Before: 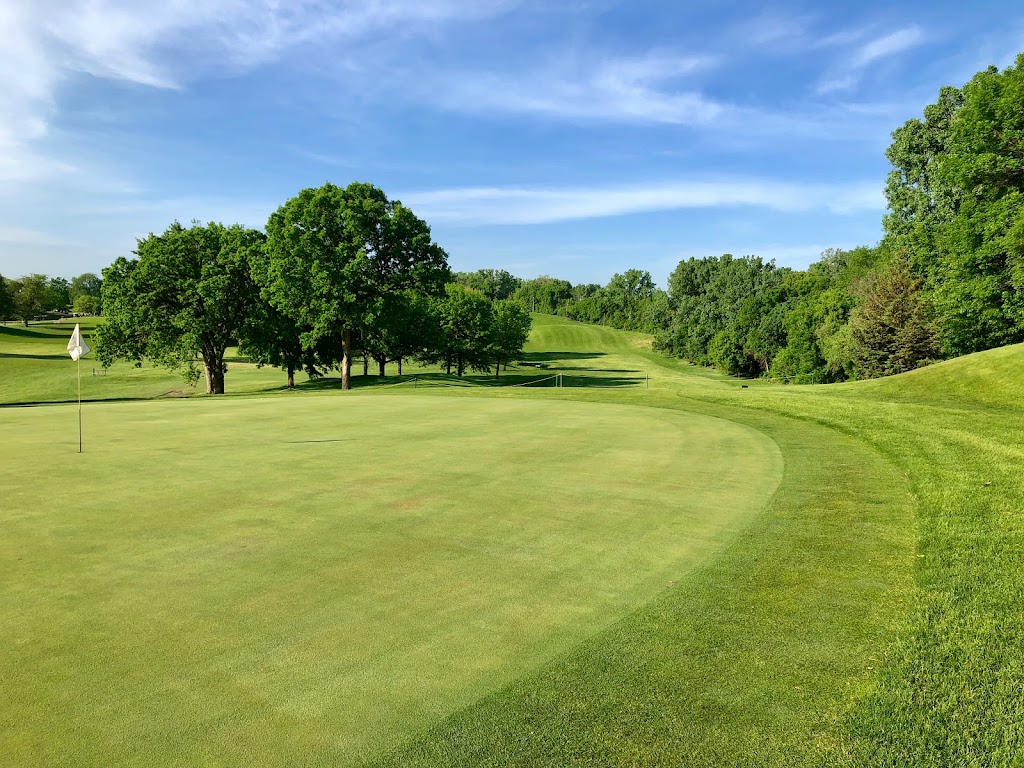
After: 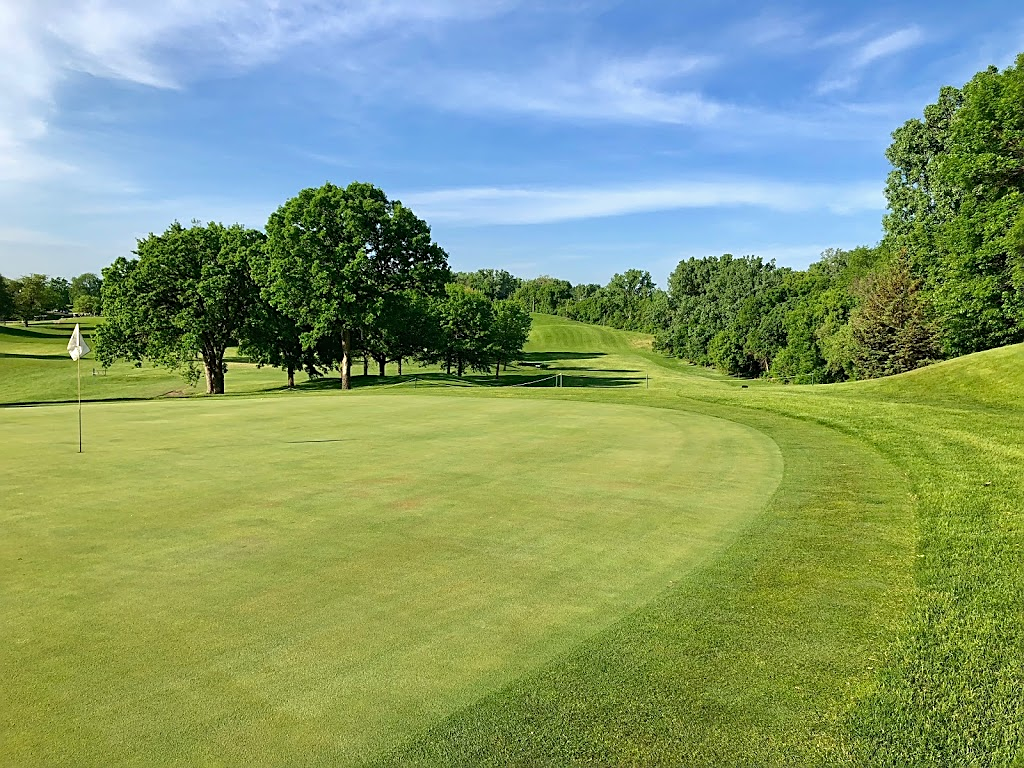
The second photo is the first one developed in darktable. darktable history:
sharpen: on, module defaults
local contrast: mode bilateral grid, contrast 100, coarseness 99, detail 90%, midtone range 0.2
